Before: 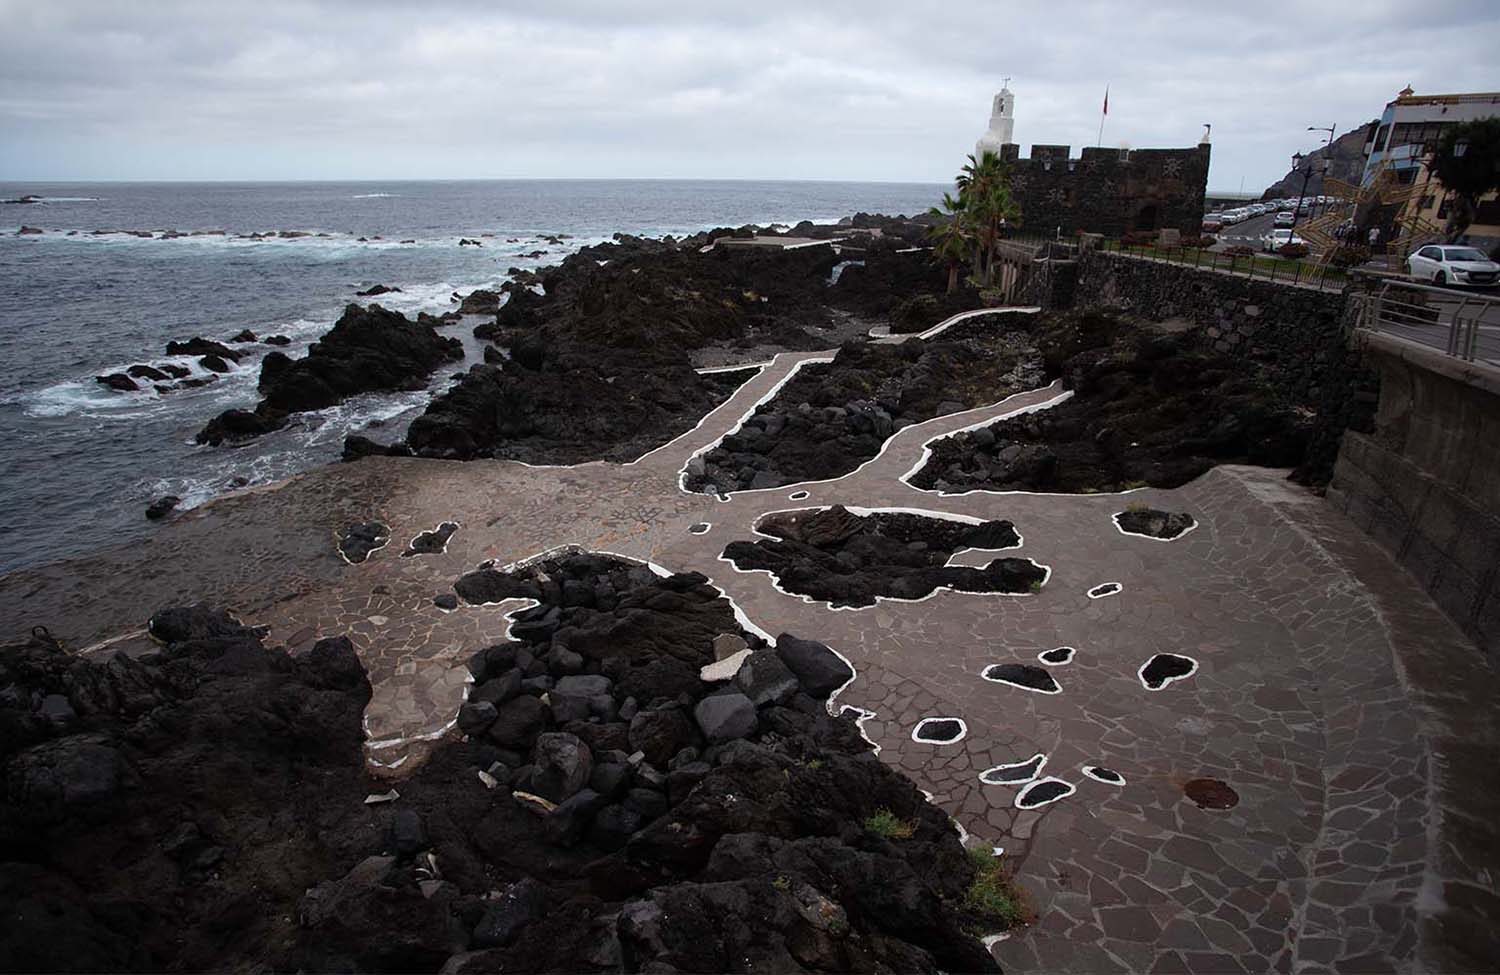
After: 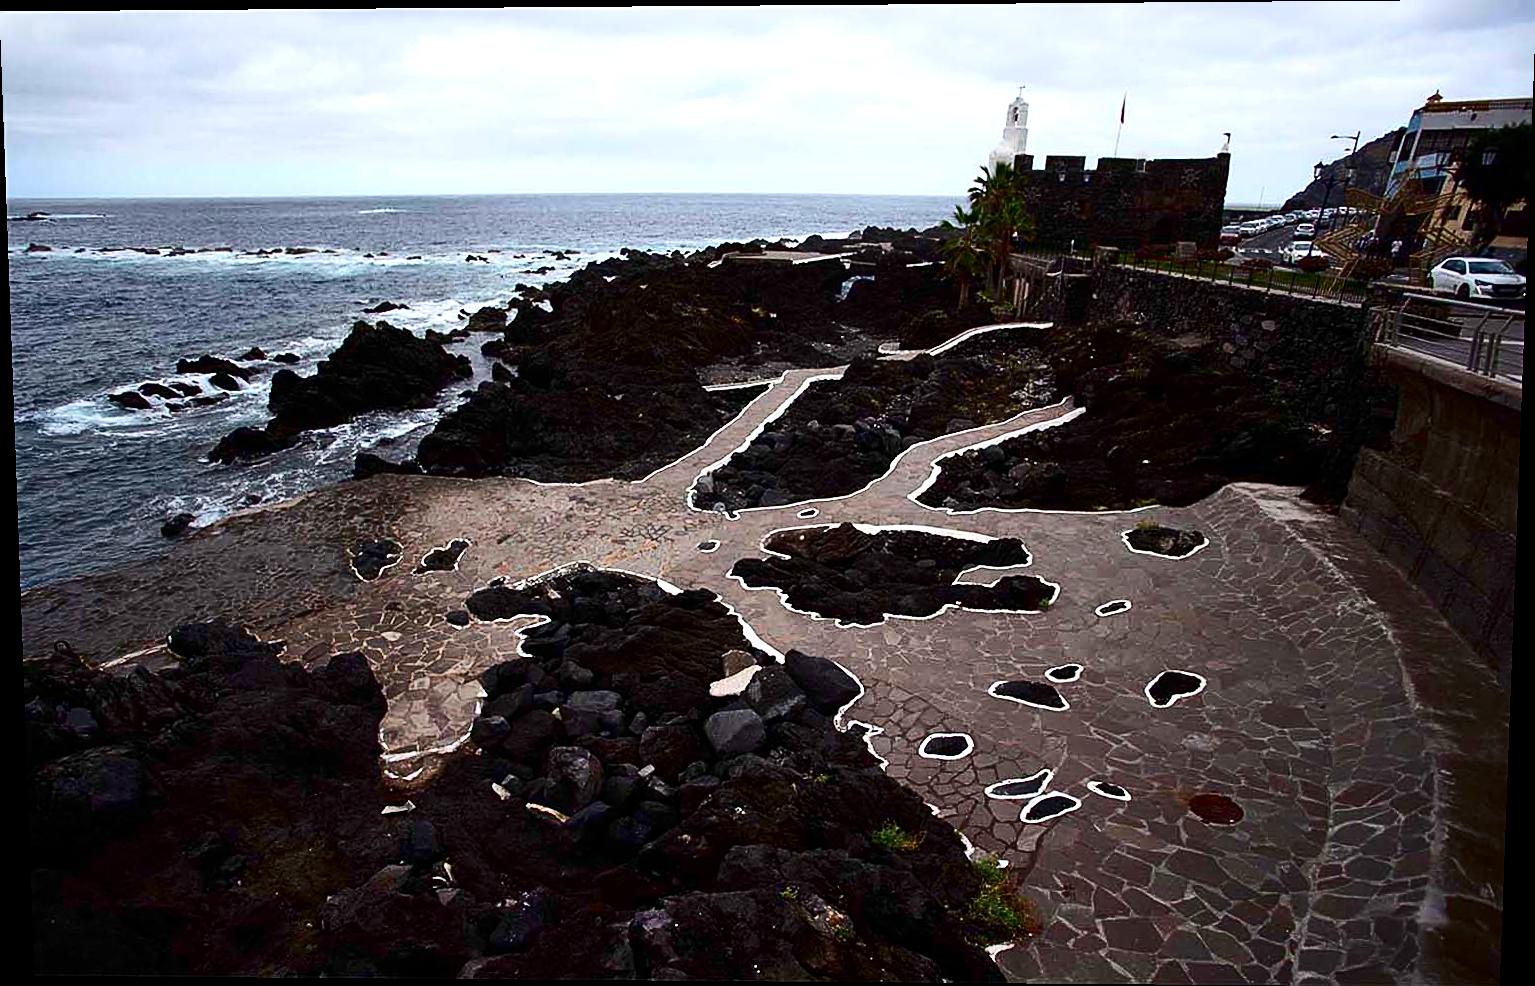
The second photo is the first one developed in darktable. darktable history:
exposure: exposure 0.556 EV, compensate highlight preservation false
sharpen: on, module defaults
rotate and perspective: lens shift (vertical) 0.048, lens shift (horizontal) -0.024, automatic cropping off
contrast brightness saturation: contrast 0.22, brightness -0.19, saturation 0.24
shadows and highlights: shadows 43.71, white point adjustment -1.46, soften with gaussian
